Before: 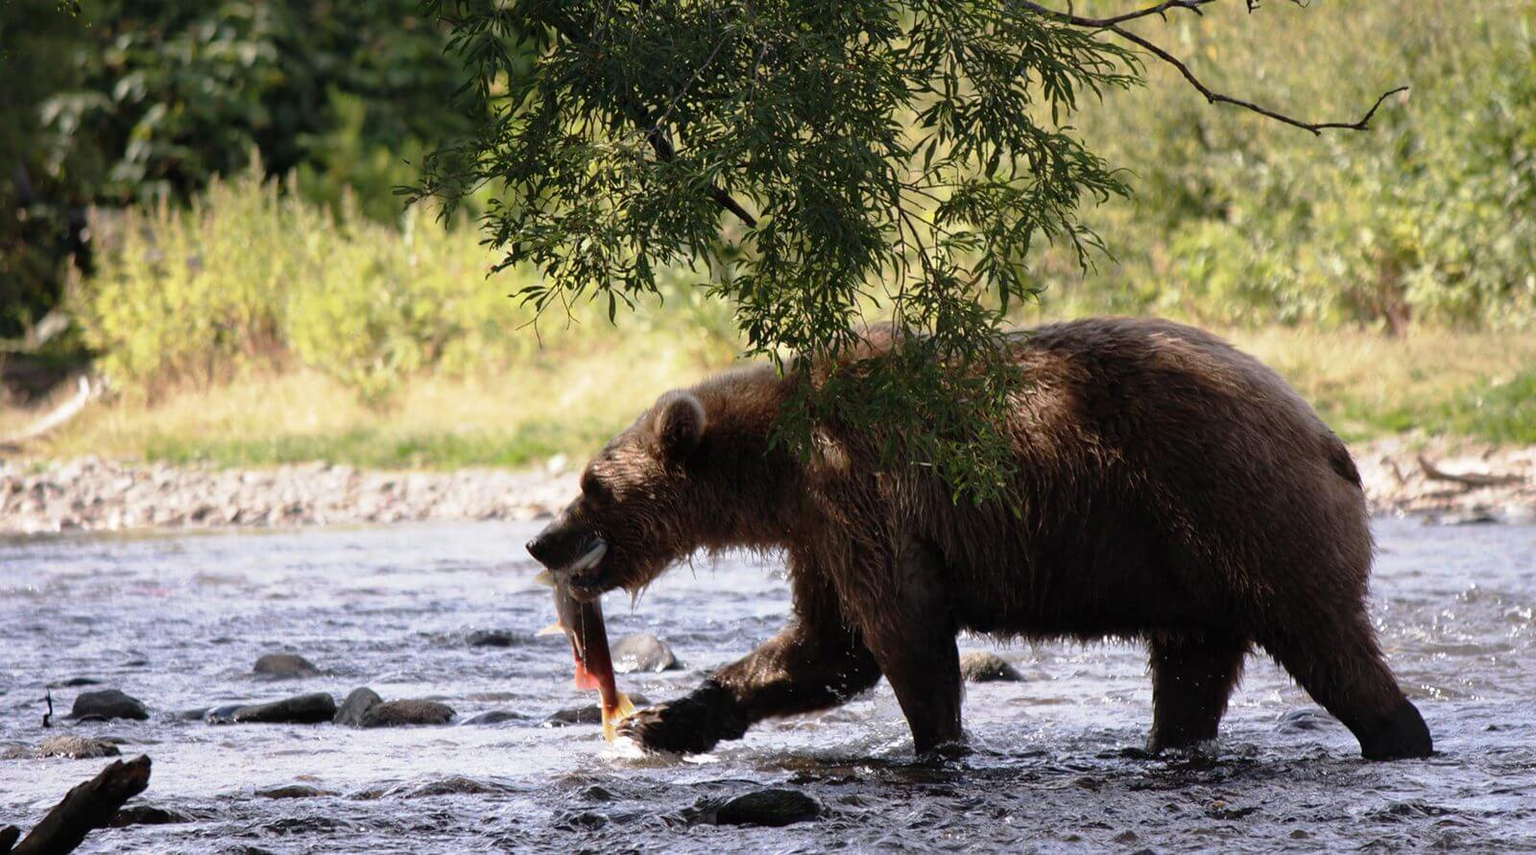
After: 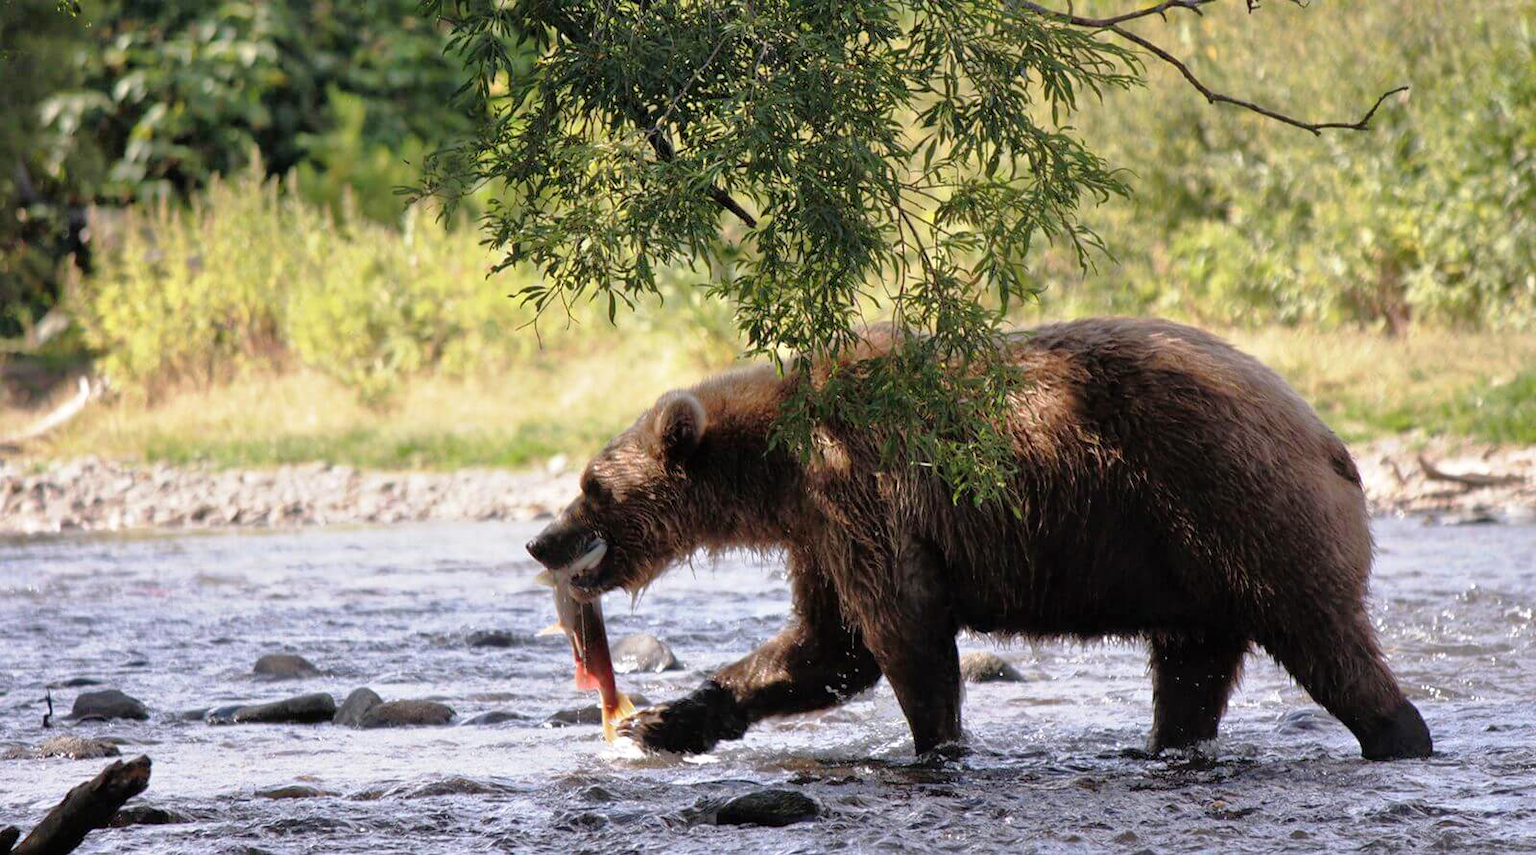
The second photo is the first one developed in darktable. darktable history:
tone equalizer: -7 EV 0.164 EV, -6 EV 0.619 EV, -5 EV 1.11 EV, -4 EV 1.33 EV, -3 EV 1.12 EV, -2 EV 0.6 EV, -1 EV 0.148 EV, smoothing 1
